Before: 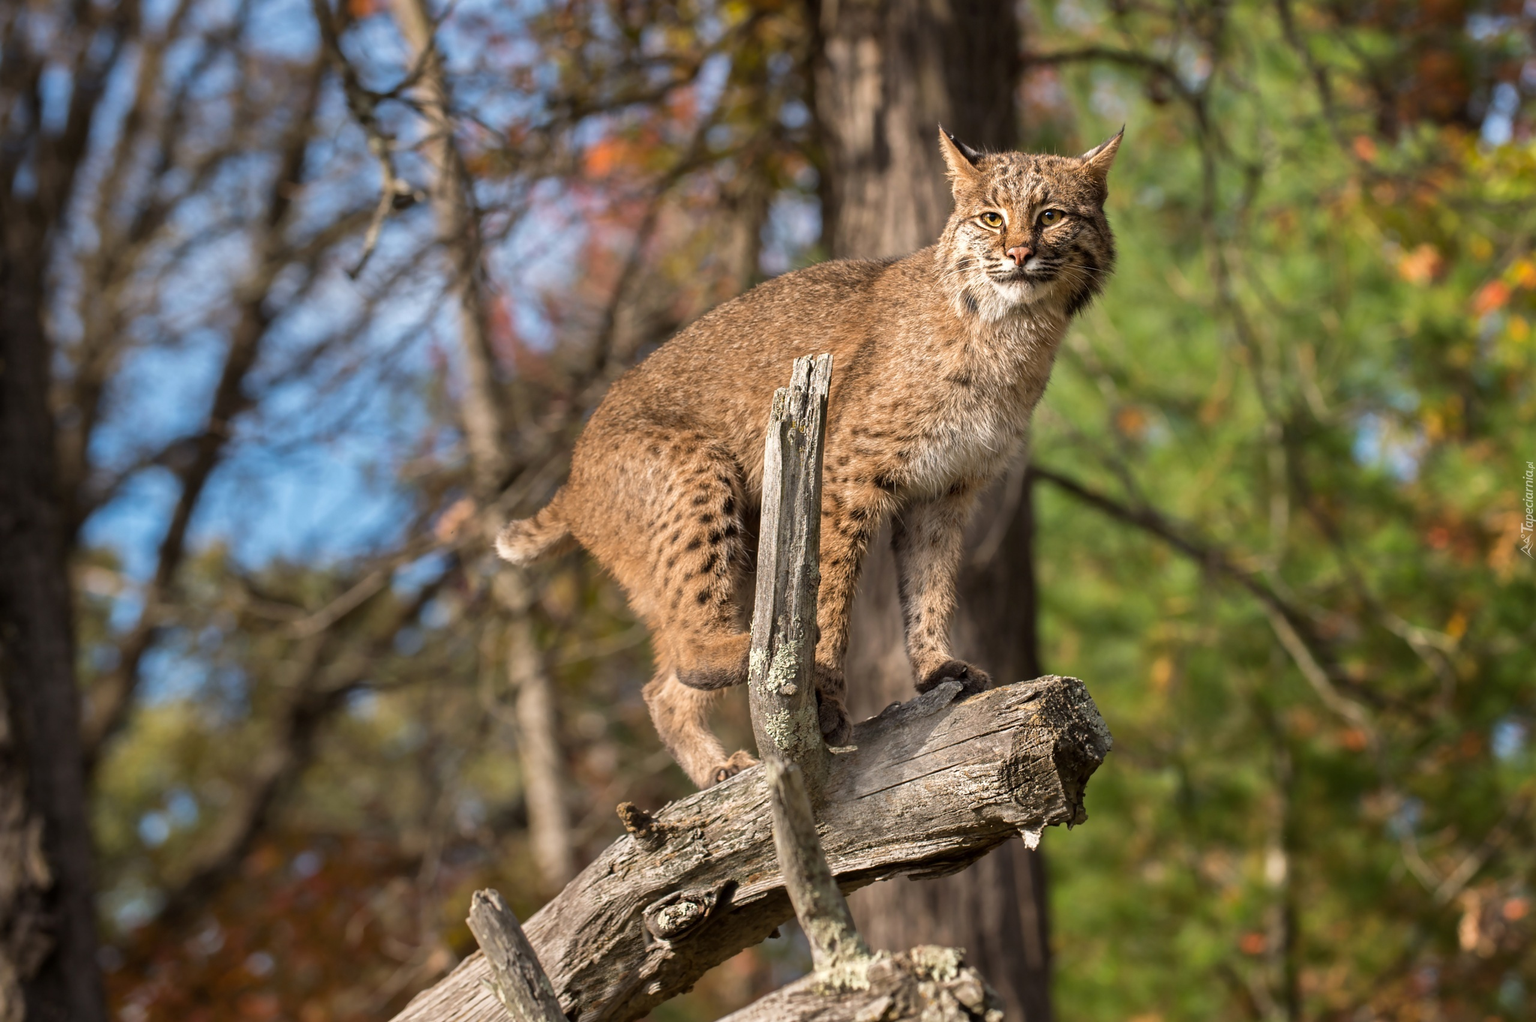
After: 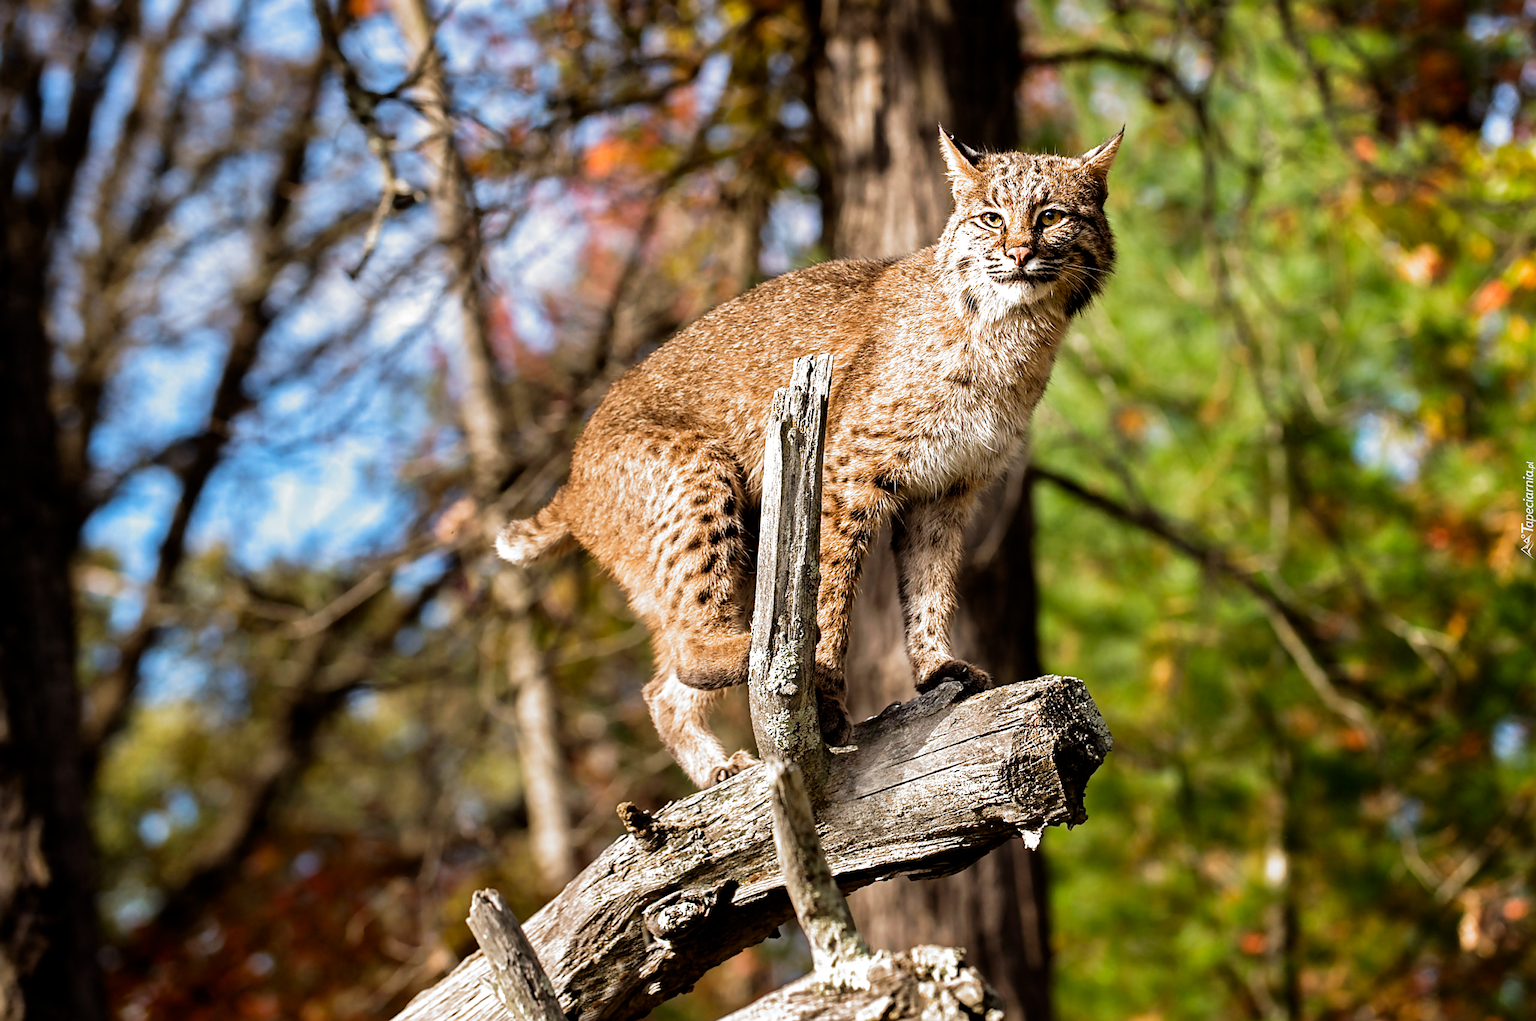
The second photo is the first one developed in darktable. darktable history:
filmic rgb: black relative exposure -8.25 EV, white relative exposure 2.2 EV, threshold 3.01 EV, target white luminance 99.892%, hardness 7.16, latitude 74.57%, contrast 1.323, highlights saturation mix -2.01%, shadows ↔ highlights balance 30.56%, add noise in highlights 0.001, preserve chrominance no, color science v3 (2019), use custom middle-gray values true, contrast in highlights soft, enable highlight reconstruction true
sharpen: amount 0.499
tone equalizer: -8 EV -0.419 EV, -7 EV -0.42 EV, -6 EV -0.332 EV, -5 EV -0.236 EV, -3 EV 0.203 EV, -2 EV 0.349 EV, -1 EV 0.379 EV, +0 EV 0.42 EV, mask exposure compensation -0.511 EV
